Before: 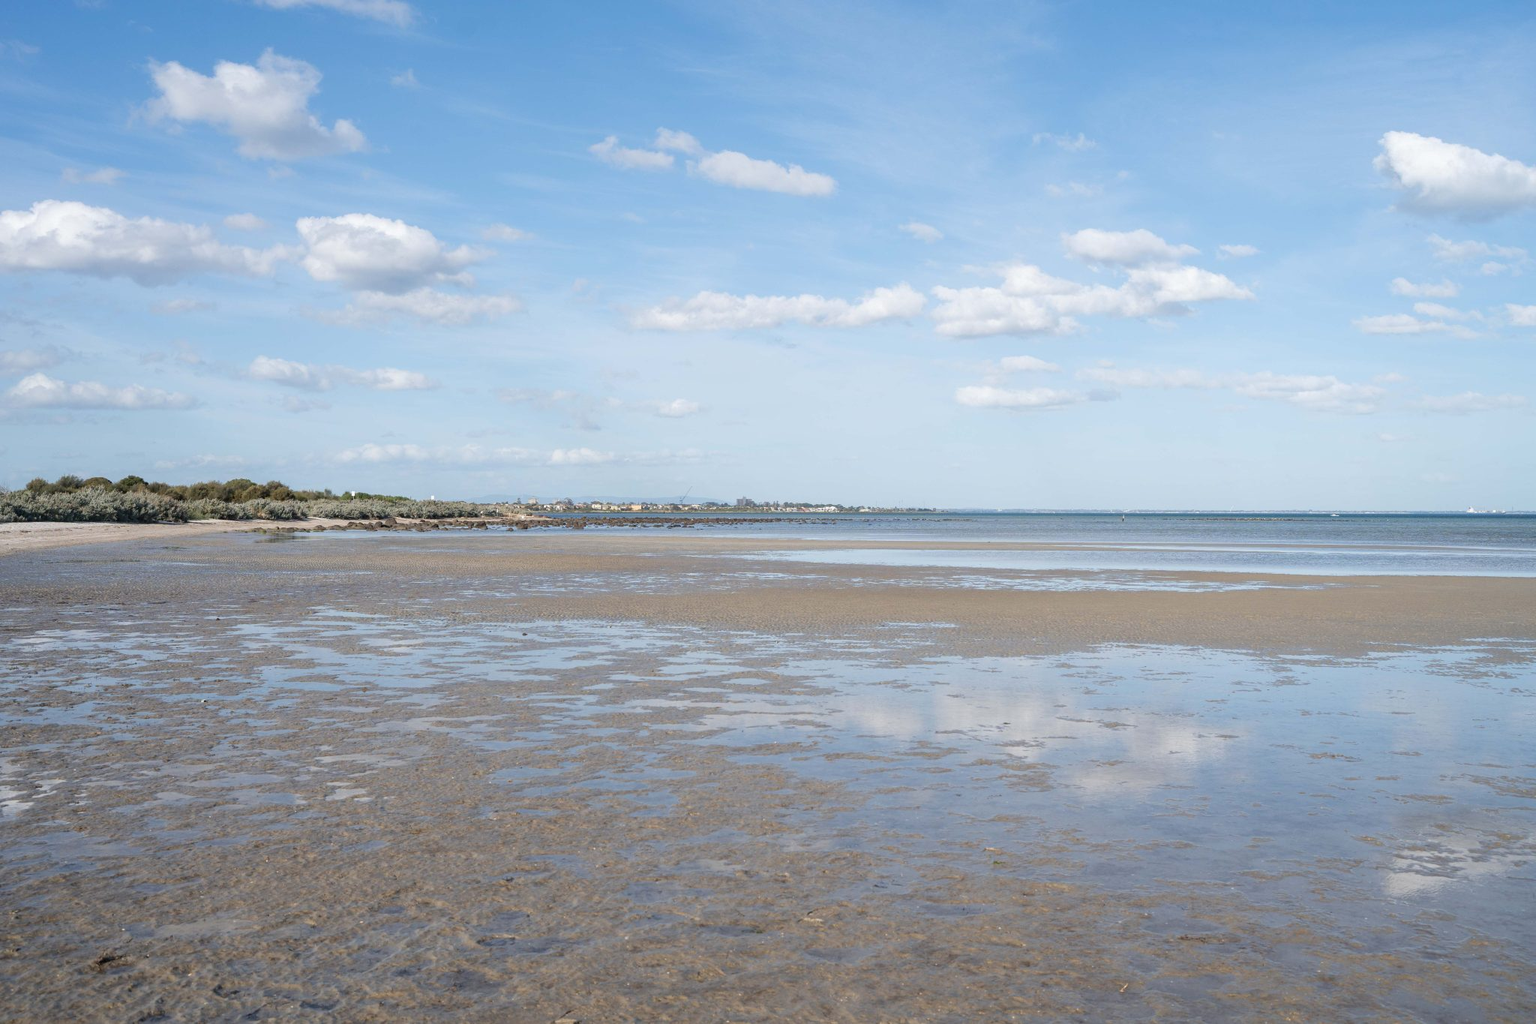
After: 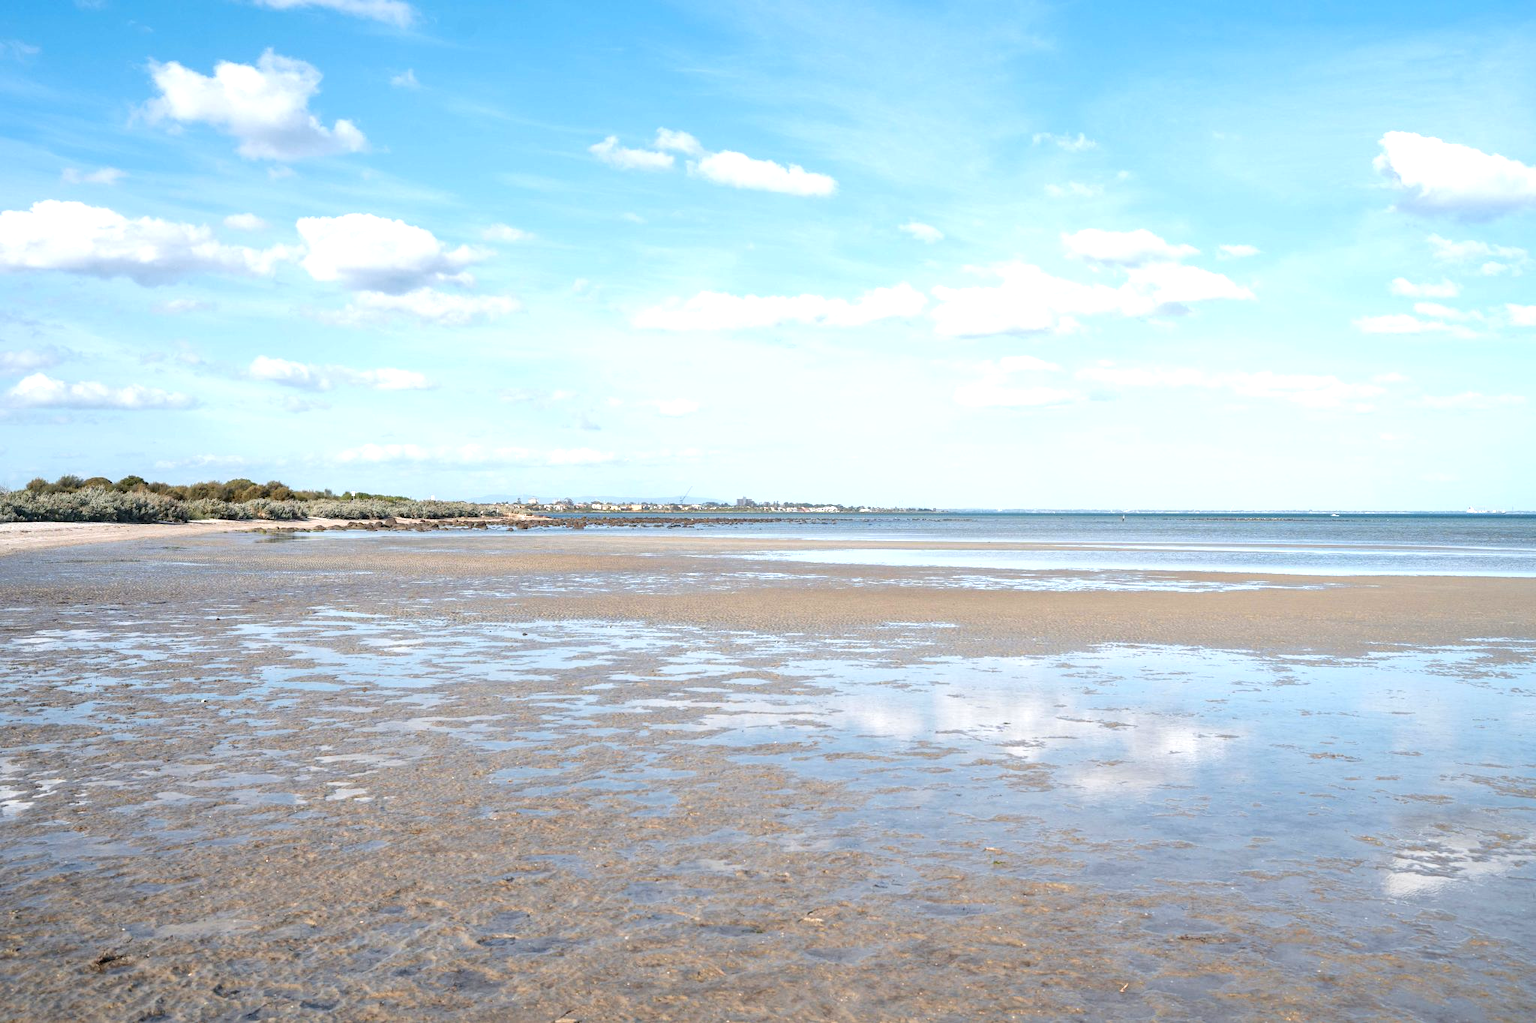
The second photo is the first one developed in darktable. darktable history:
local contrast: mode bilateral grid, contrast 20, coarseness 50, detail 120%, midtone range 0.2
exposure: black level correction 0.001, exposure 0.675 EV, compensate highlight preservation false
color zones: curves: ch1 [(0.235, 0.558) (0.75, 0.5)]; ch2 [(0.25, 0.462) (0.749, 0.457)], mix 25.94%
